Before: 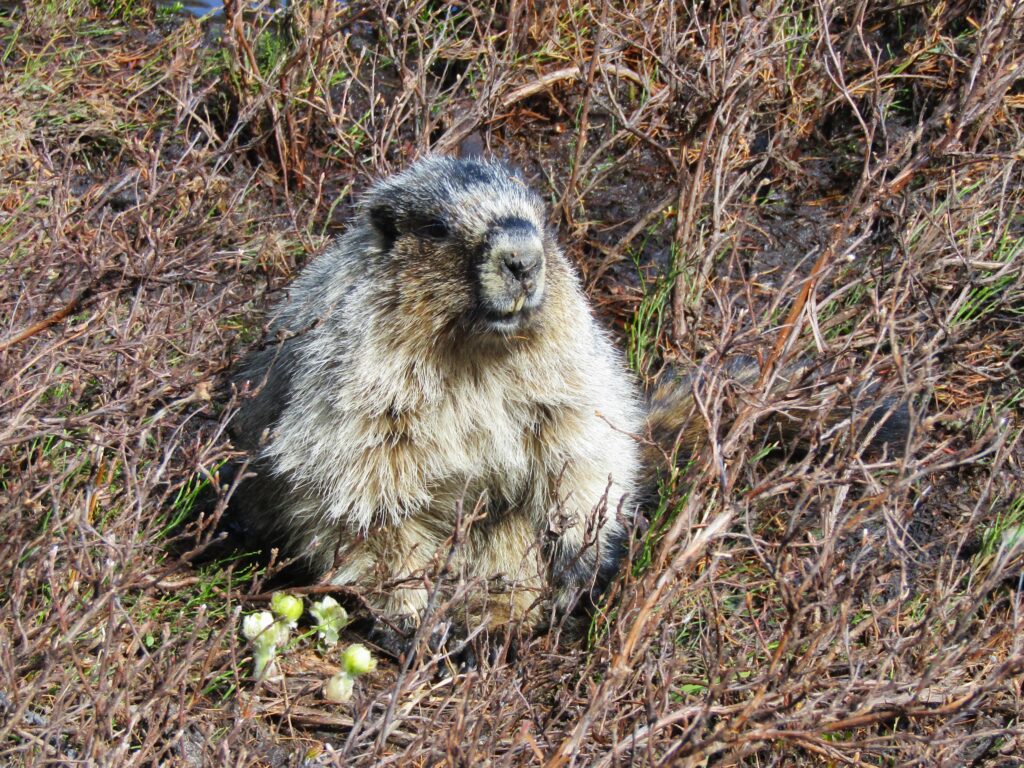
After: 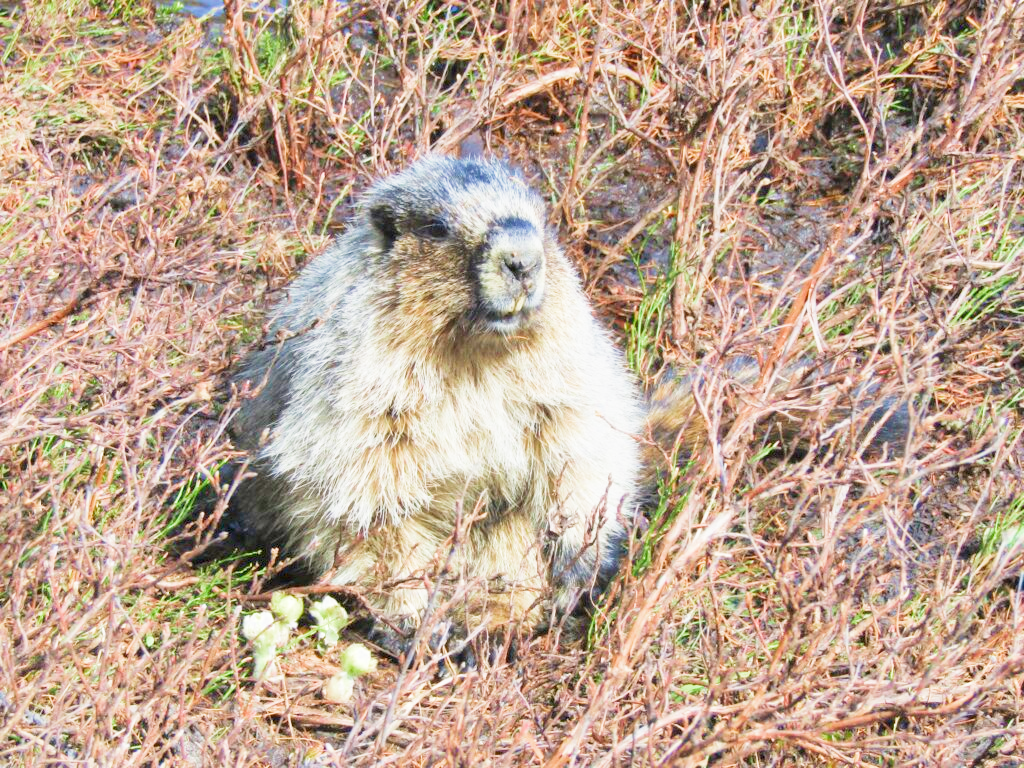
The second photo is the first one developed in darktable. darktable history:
velvia: on, module defaults
filmic rgb: middle gray luminance 4.29%, black relative exposure -13 EV, white relative exposure 5 EV, threshold 6 EV, target black luminance 0%, hardness 5.19, latitude 59.69%, contrast 0.767, highlights saturation mix 5%, shadows ↔ highlights balance 25.95%, add noise in highlights 0, color science v3 (2019), use custom middle-gray values true, iterations of high-quality reconstruction 0, contrast in highlights soft, enable highlight reconstruction true
white balance: emerald 1
